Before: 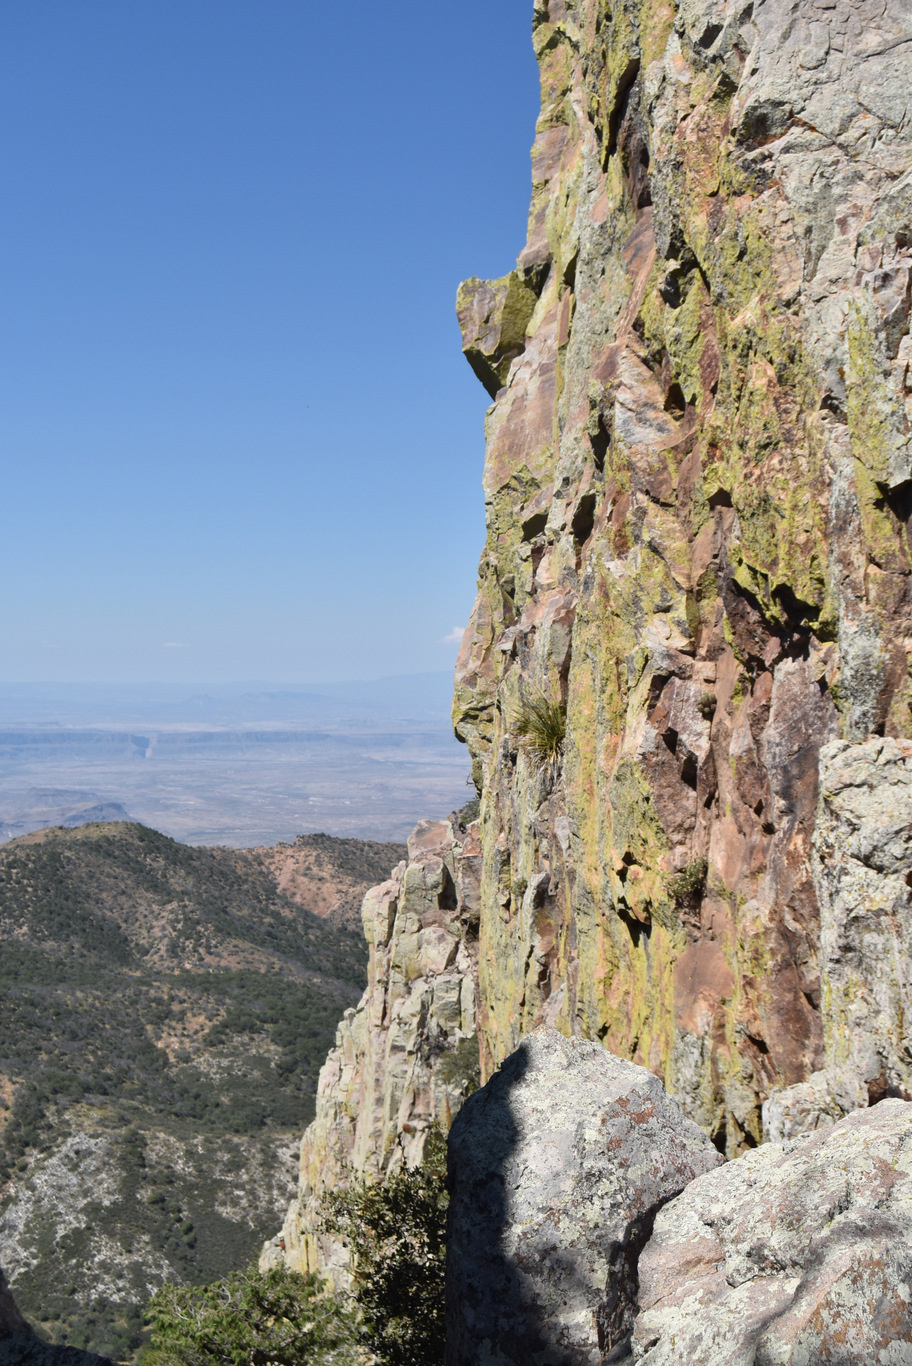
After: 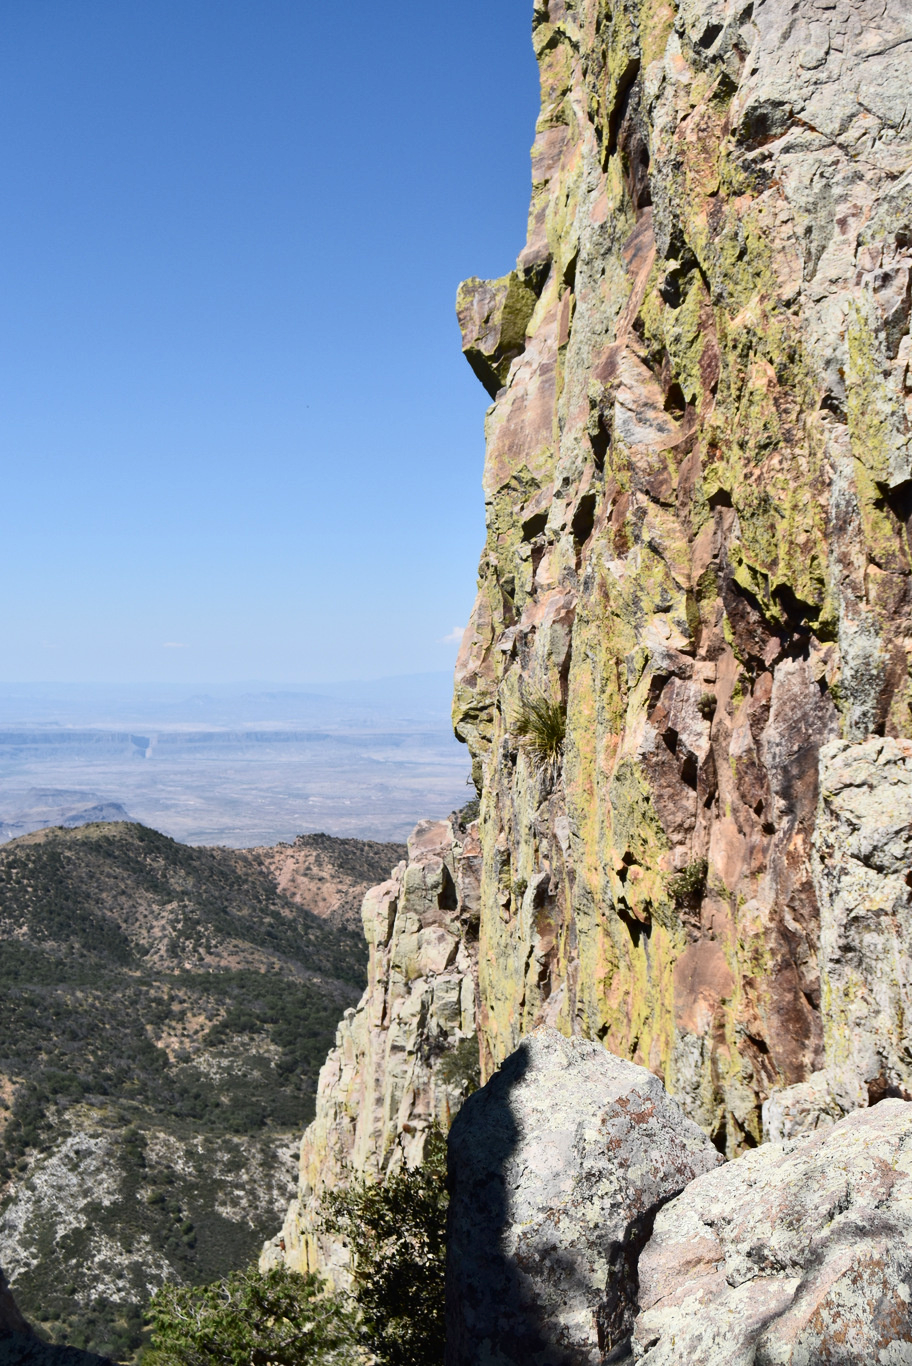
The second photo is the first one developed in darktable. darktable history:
contrast brightness saturation: contrast 0.04, saturation 0.071
tone equalizer: mask exposure compensation -0.512 EV
tone curve: curves: ch0 [(0, 0) (0.055, 0.031) (0.282, 0.215) (0.729, 0.785) (1, 1)], color space Lab, independent channels, preserve colors none
